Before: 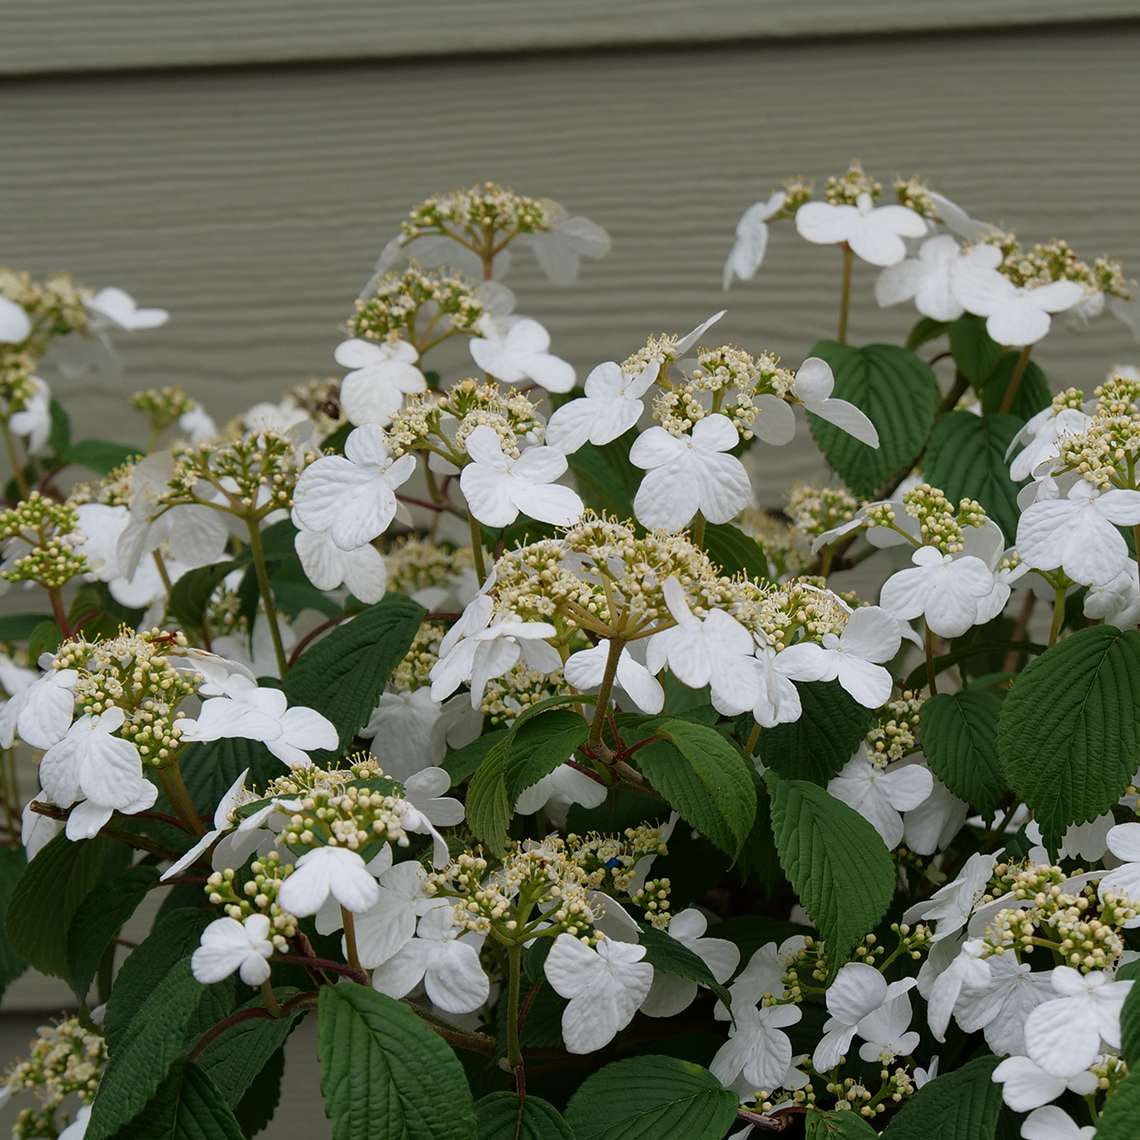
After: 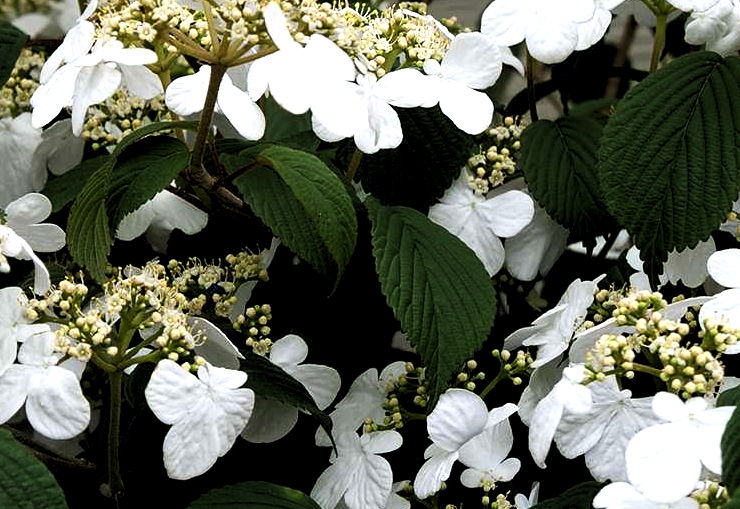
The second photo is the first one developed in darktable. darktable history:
levels: levels [0.073, 0.497, 0.972]
crop and rotate: left 35.078%, top 50.355%, bottom 4.926%
tone equalizer: -8 EV -1.11 EV, -7 EV -0.974 EV, -6 EV -0.9 EV, -5 EV -0.555 EV, -3 EV 0.595 EV, -2 EV 0.888 EV, -1 EV 0.991 EV, +0 EV 1.07 EV, edges refinement/feathering 500, mask exposure compensation -1.57 EV, preserve details no
